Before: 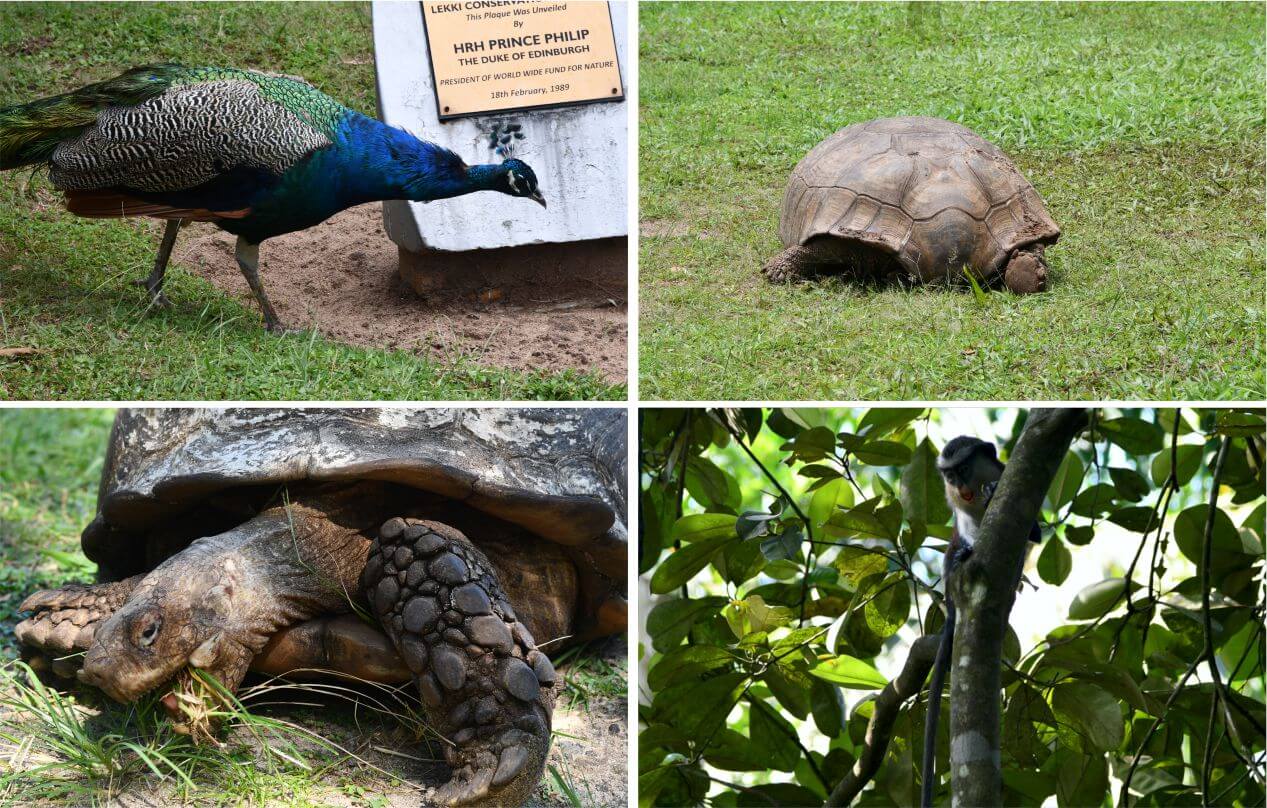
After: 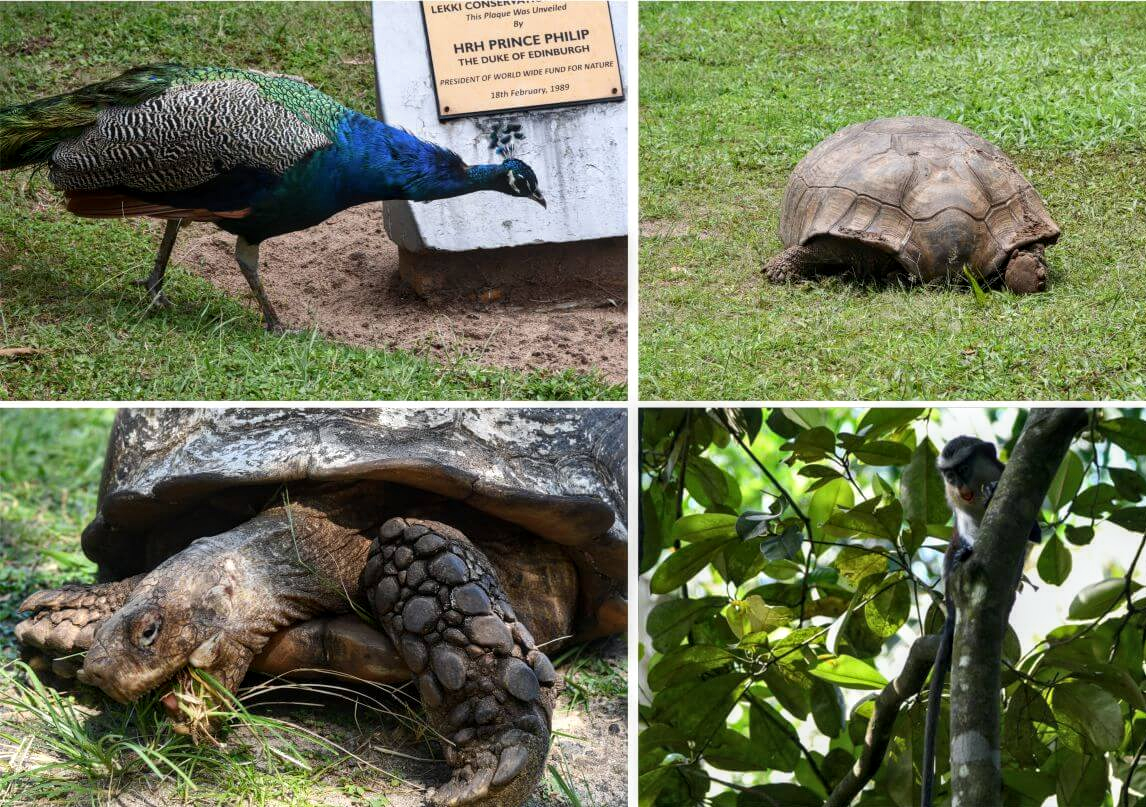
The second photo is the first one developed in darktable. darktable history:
crop: right 9.509%, bottom 0.031%
local contrast: on, module defaults
